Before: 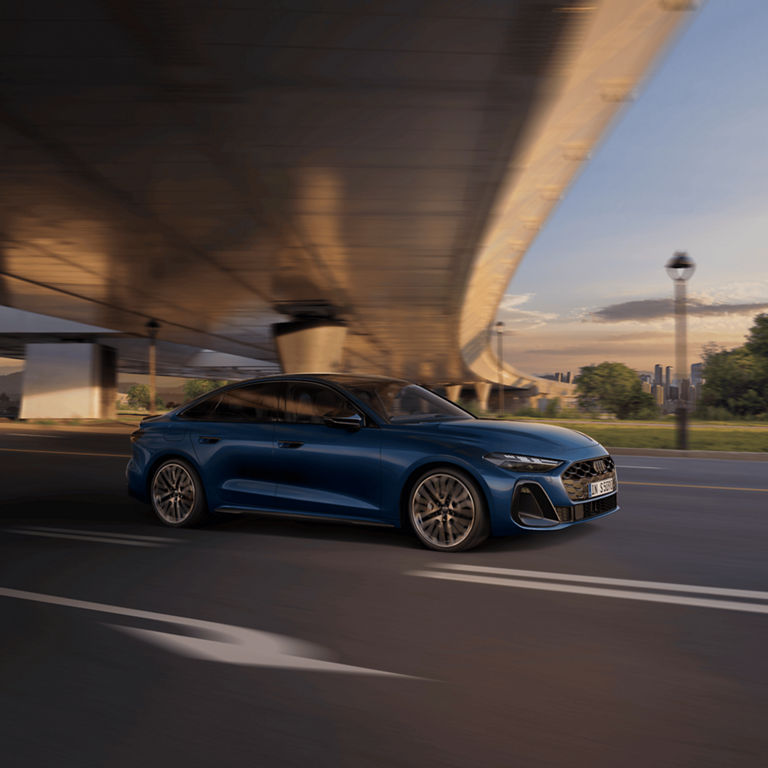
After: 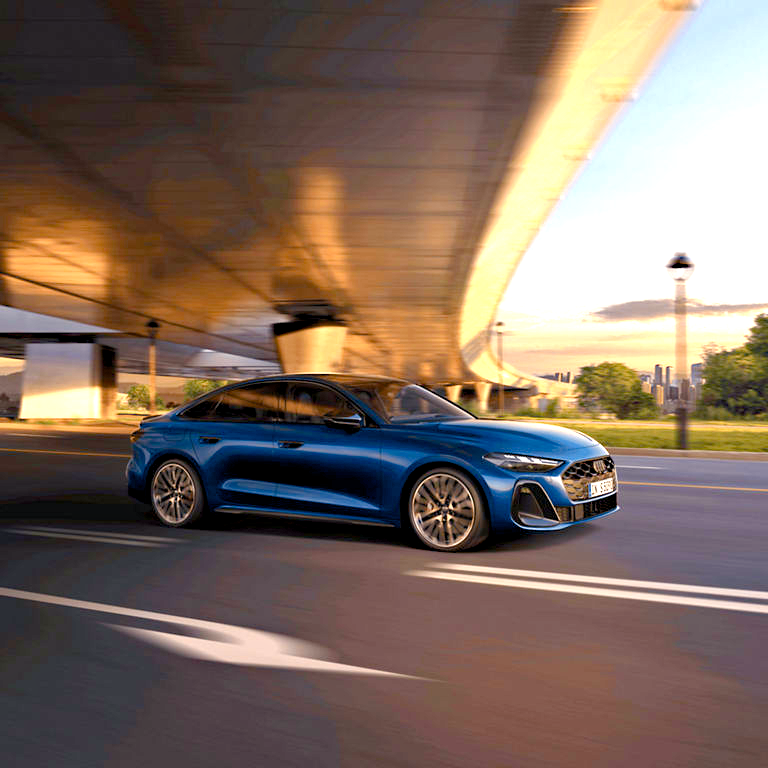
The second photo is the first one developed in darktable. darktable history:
exposure: black level correction 0, exposure 1.7 EV, compensate exposure bias true, compensate highlight preservation false
color balance rgb: shadows lift › chroma 1%, shadows lift › hue 240.84°, highlights gain › chroma 2%, highlights gain › hue 73.2°, global offset › luminance -0.5%, perceptual saturation grading › global saturation 20%, perceptual saturation grading › highlights -25%, perceptual saturation grading › shadows 50%, global vibrance 15%
haze removal: compatibility mode true, adaptive false
